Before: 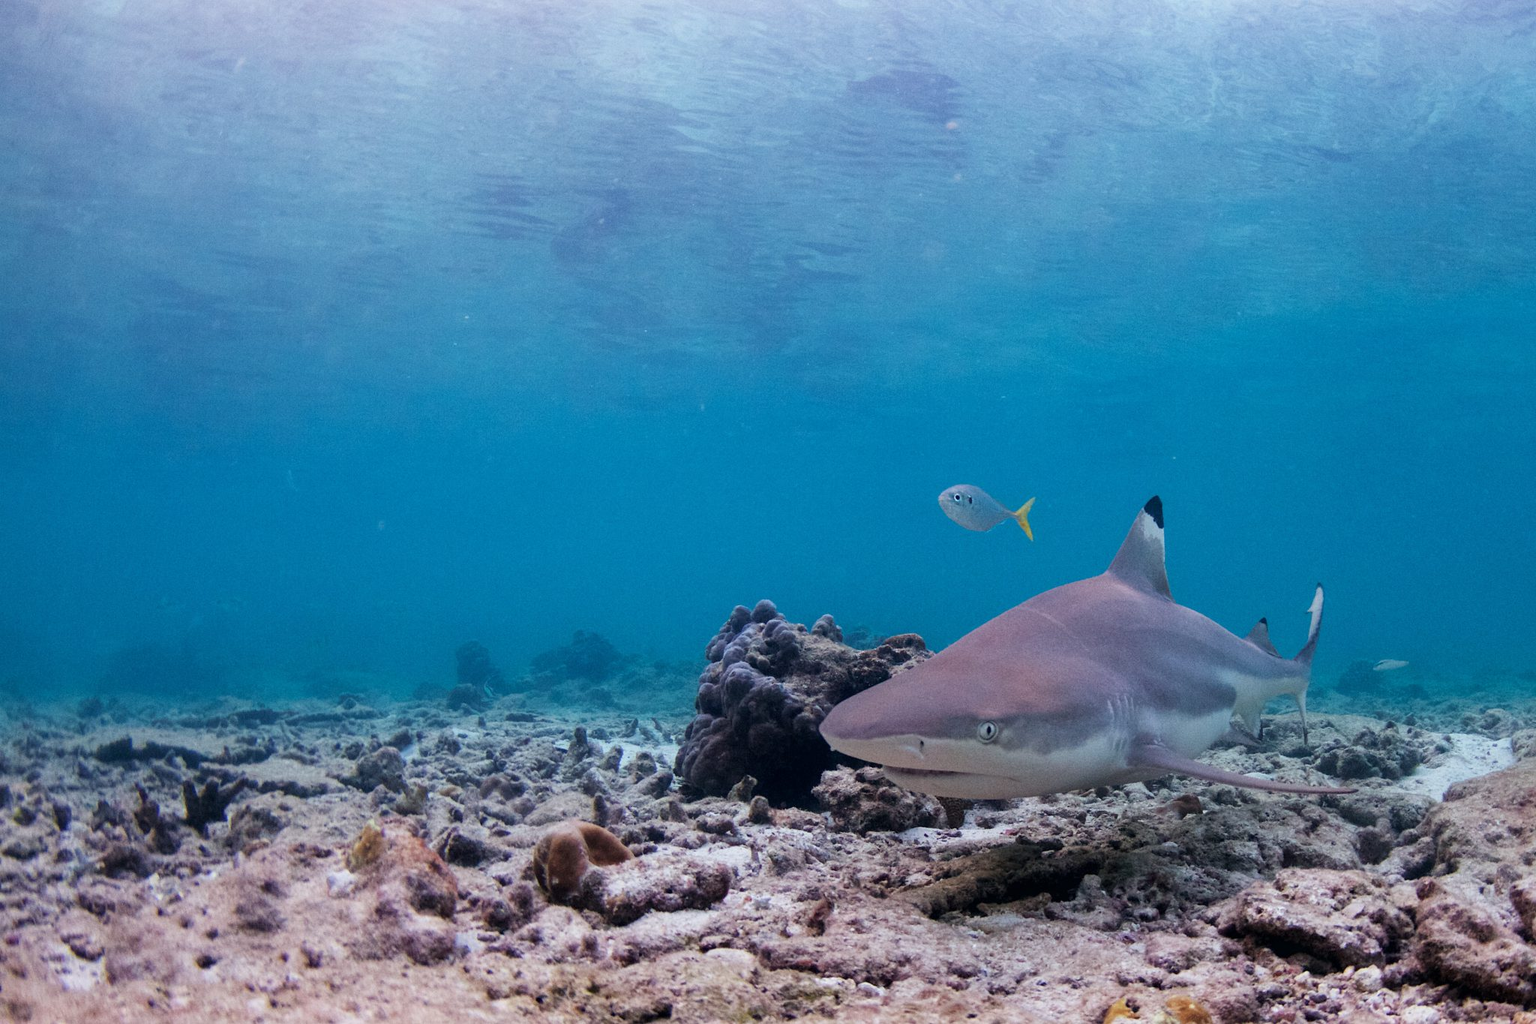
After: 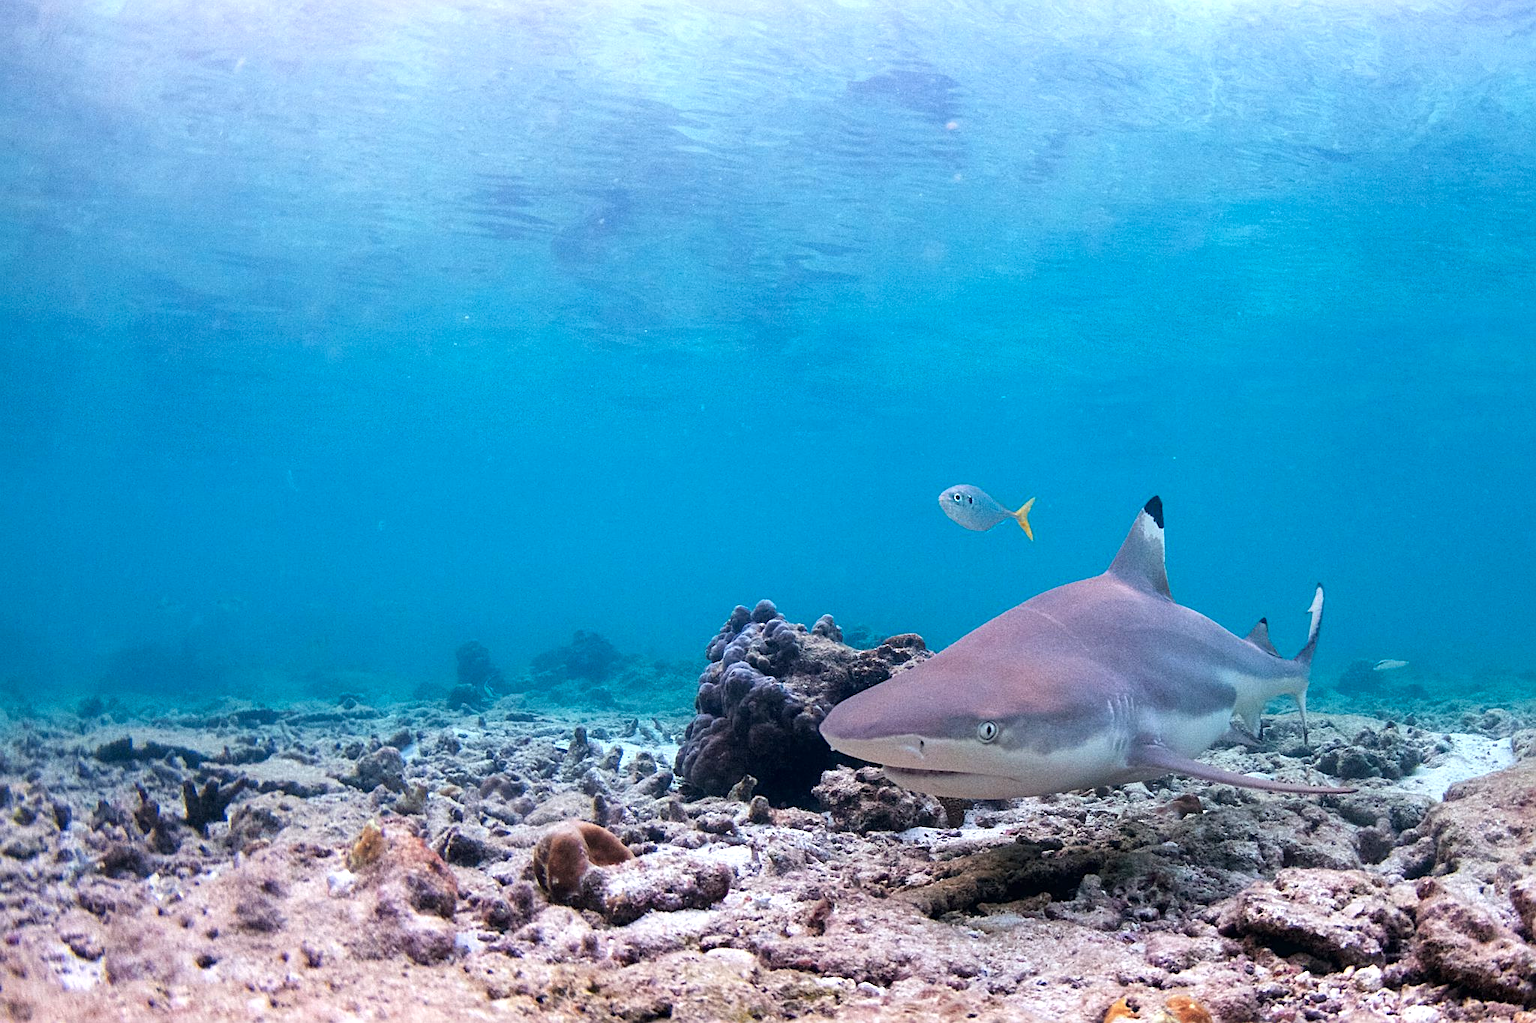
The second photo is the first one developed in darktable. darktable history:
color zones: curves: ch1 [(0.263, 0.53) (0.376, 0.287) (0.487, 0.512) (0.748, 0.547) (1, 0.513)]; ch2 [(0.262, 0.45) (0.751, 0.477)]
exposure: exposure 0.608 EV, compensate highlight preservation false
sharpen: on, module defaults
